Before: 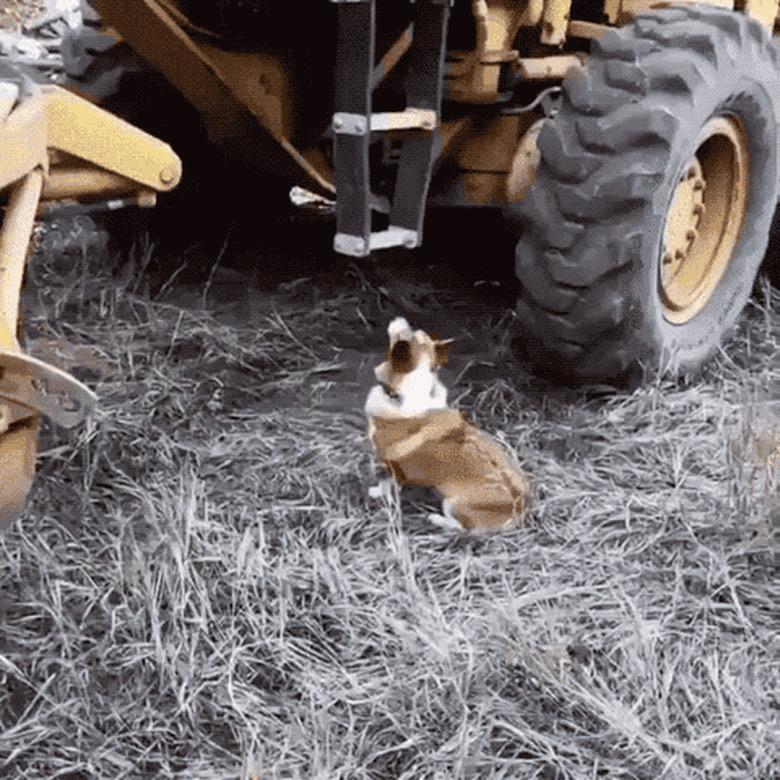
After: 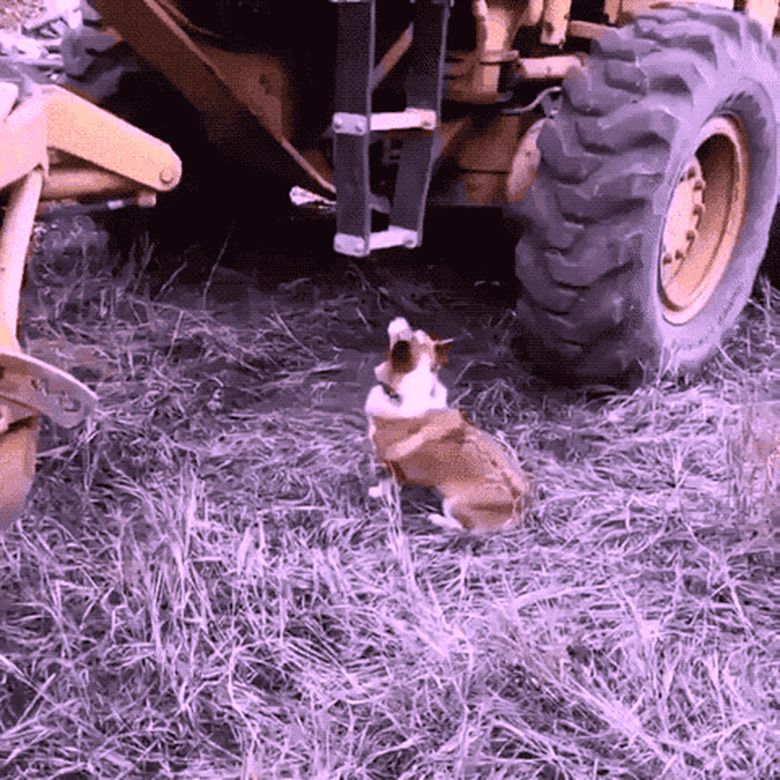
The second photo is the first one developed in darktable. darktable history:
exposure: exposure -0.049 EV, compensate exposure bias true, compensate highlight preservation false
color calibration: output R [1.107, -0.012, -0.003, 0], output B [0, 0, 1.308, 0], gray › normalize channels true, illuminant as shot in camera, x 0.358, y 0.373, temperature 4628.91 K, gamut compression 0.01
